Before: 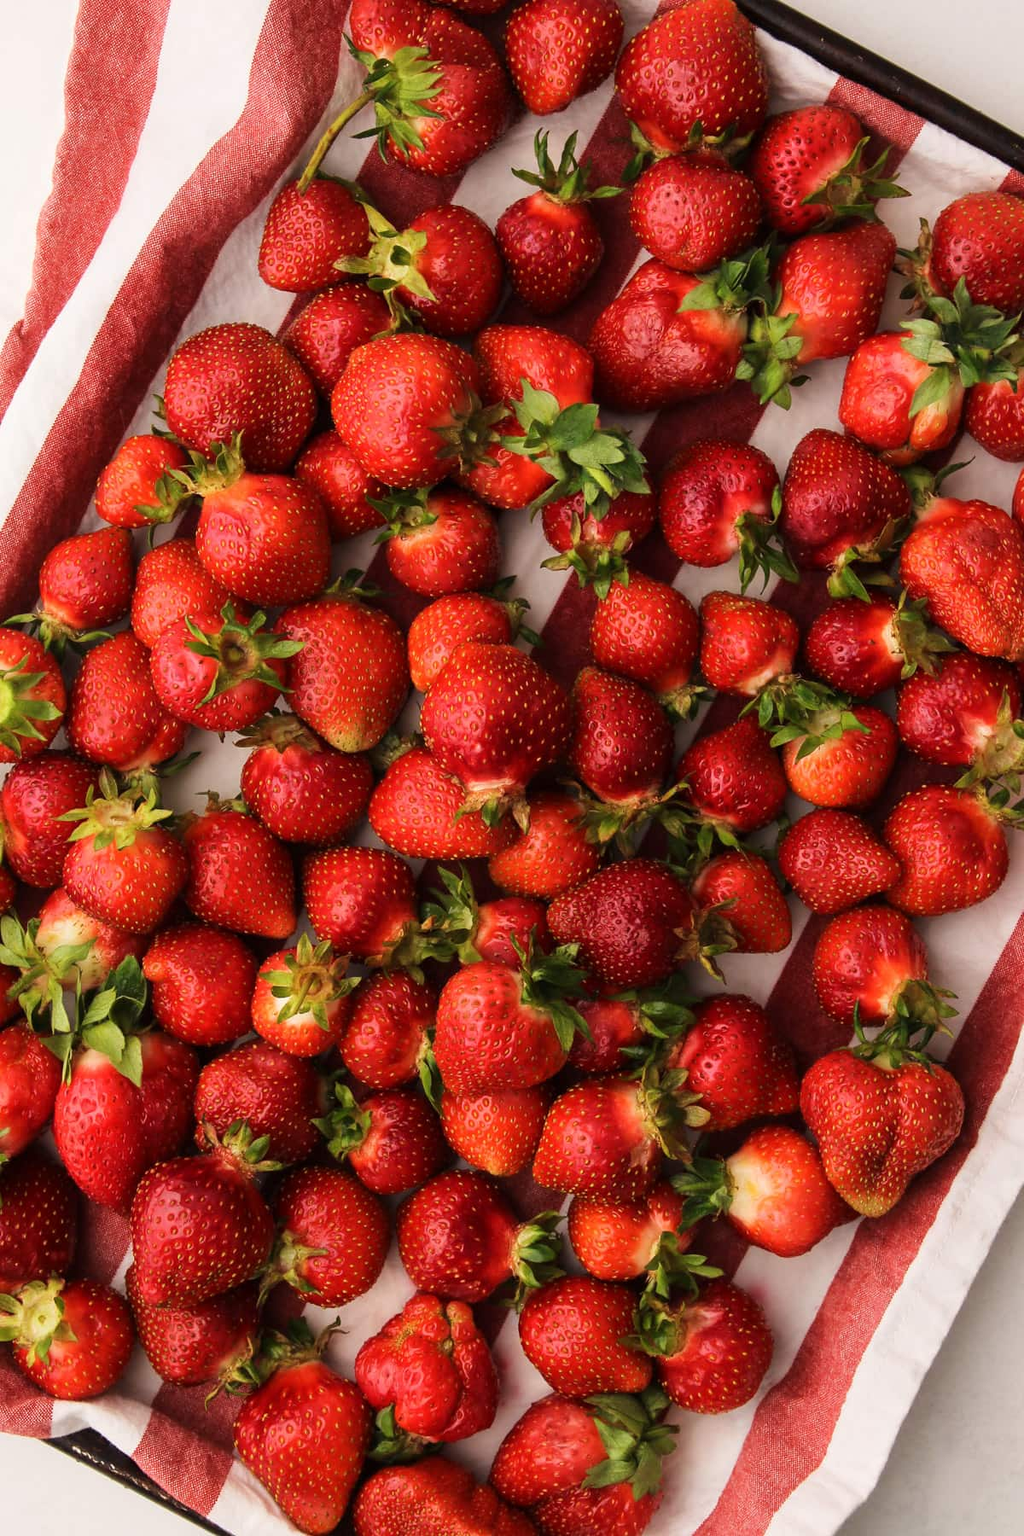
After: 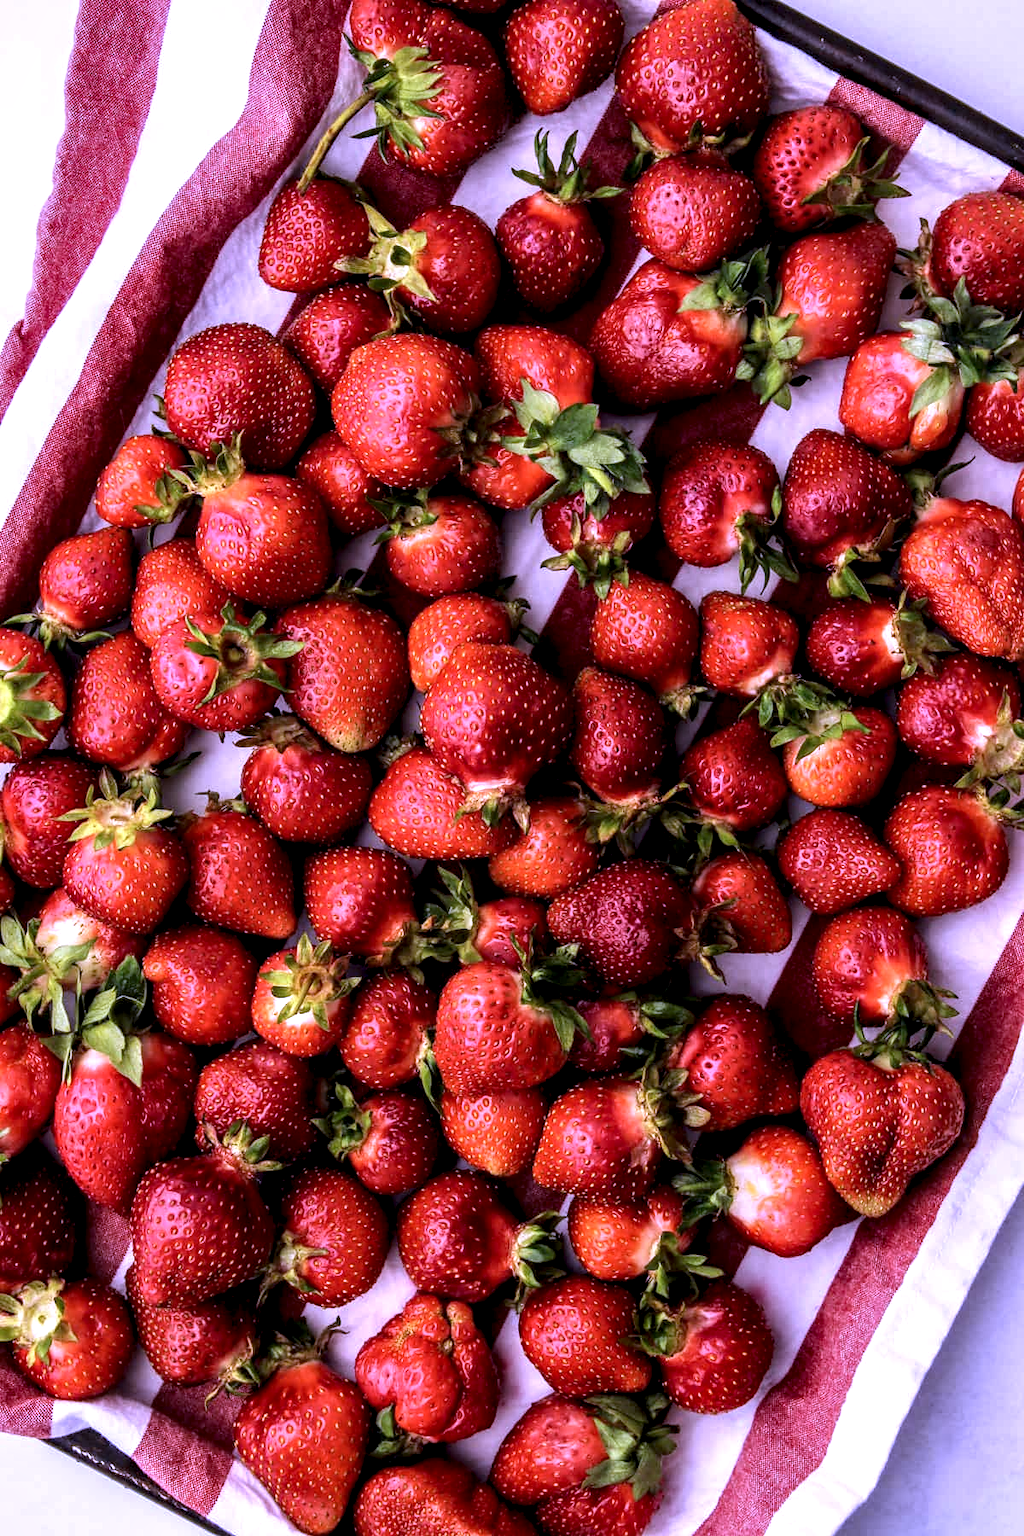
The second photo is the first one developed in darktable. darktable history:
white balance: red 0.98, blue 1.61
tone equalizer: on, module defaults
local contrast: highlights 19%, detail 186%
